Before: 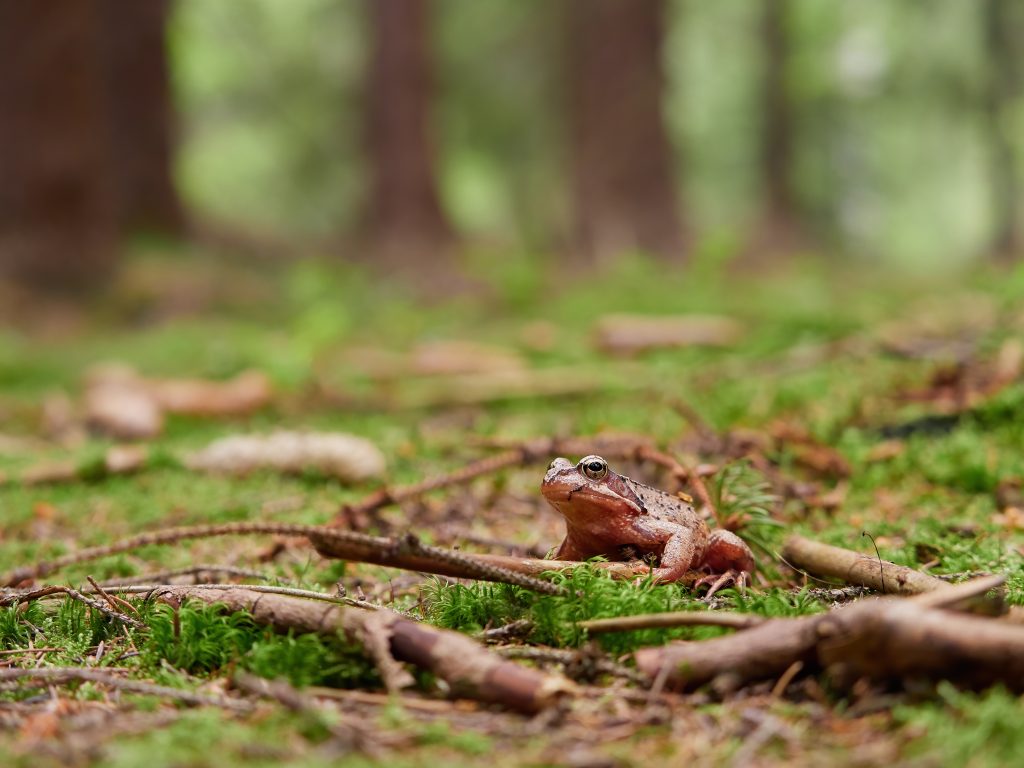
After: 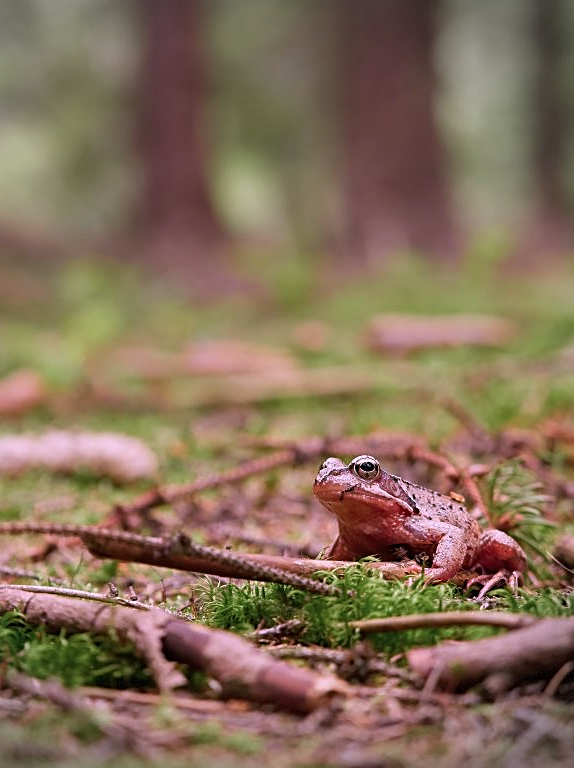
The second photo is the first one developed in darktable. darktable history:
vignetting: brightness -0.575, center (-0.121, -0.002), dithering 8-bit output
crop and rotate: left 22.323%, right 21.552%
sharpen: on, module defaults
color correction: highlights a* 15.48, highlights b* -20.32
